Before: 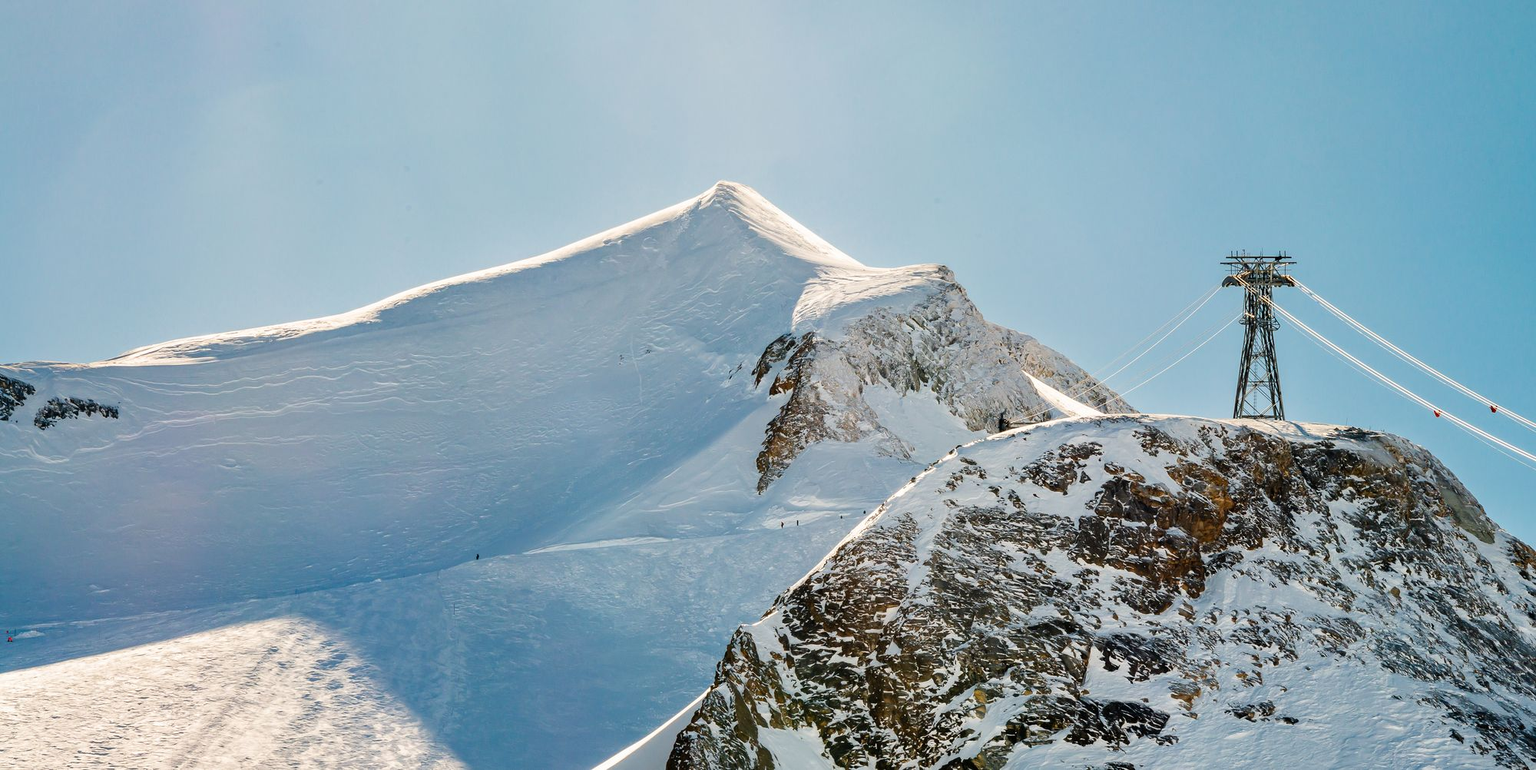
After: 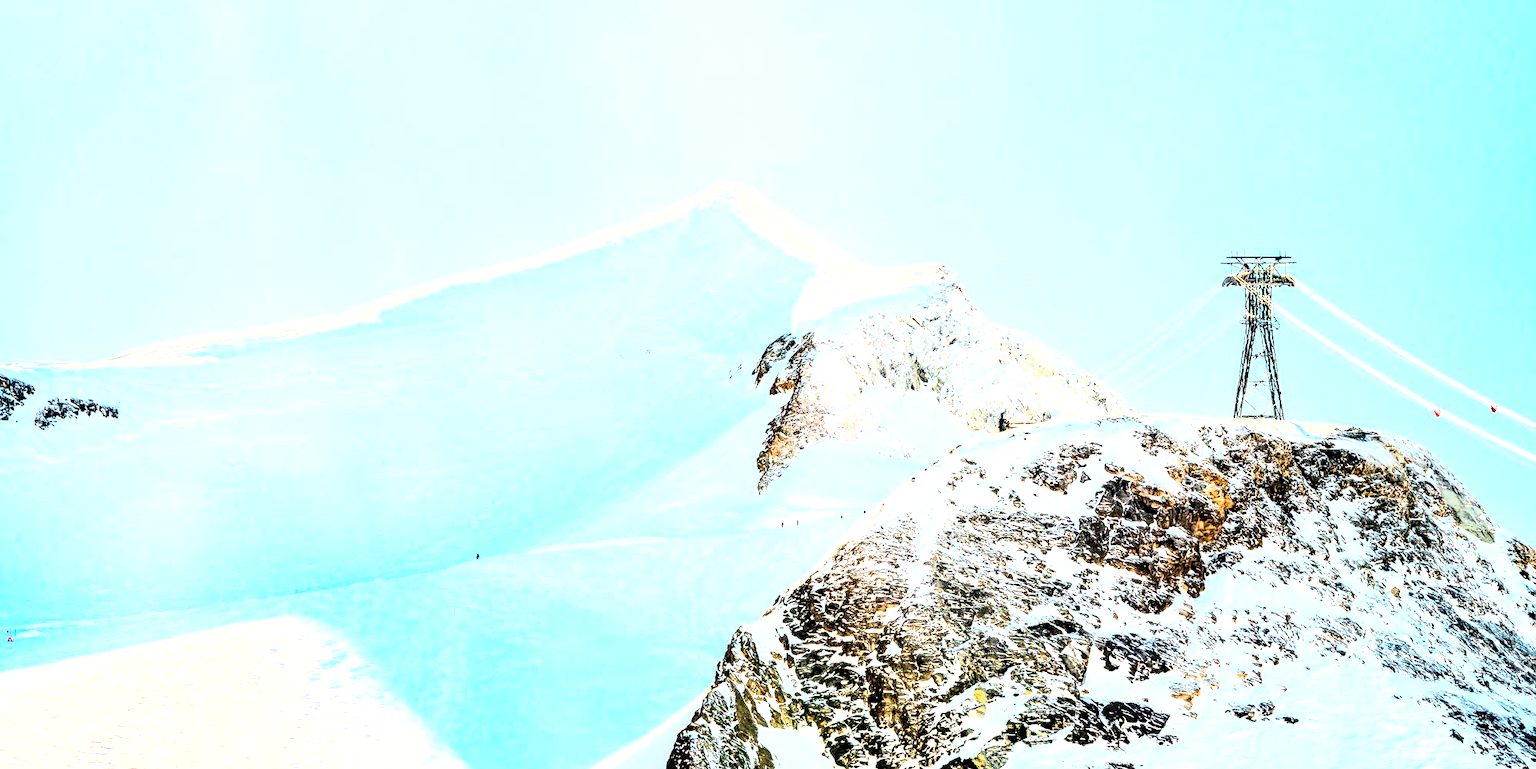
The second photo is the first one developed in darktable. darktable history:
exposure: black level correction 0, exposure 1.5 EV, compensate exposure bias true, compensate highlight preservation false
local contrast: highlights 60%, shadows 60%, detail 160%
rgb curve: curves: ch0 [(0, 0) (0.21, 0.15) (0.24, 0.21) (0.5, 0.75) (0.75, 0.96) (0.89, 0.99) (1, 1)]; ch1 [(0, 0.02) (0.21, 0.13) (0.25, 0.2) (0.5, 0.67) (0.75, 0.9) (0.89, 0.97) (1, 1)]; ch2 [(0, 0.02) (0.21, 0.13) (0.25, 0.2) (0.5, 0.67) (0.75, 0.9) (0.89, 0.97) (1, 1)], compensate middle gray true
tone equalizer: -8 EV -0.417 EV, -7 EV -0.389 EV, -6 EV -0.333 EV, -5 EV -0.222 EV, -3 EV 0.222 EV, -2 EV 0.333 EV, -1 EV 0.389 EV, +0 EV 0.417 EV, edges refinement/feathering 500, mask exposure compensation -1.57 EV, preserve details no
